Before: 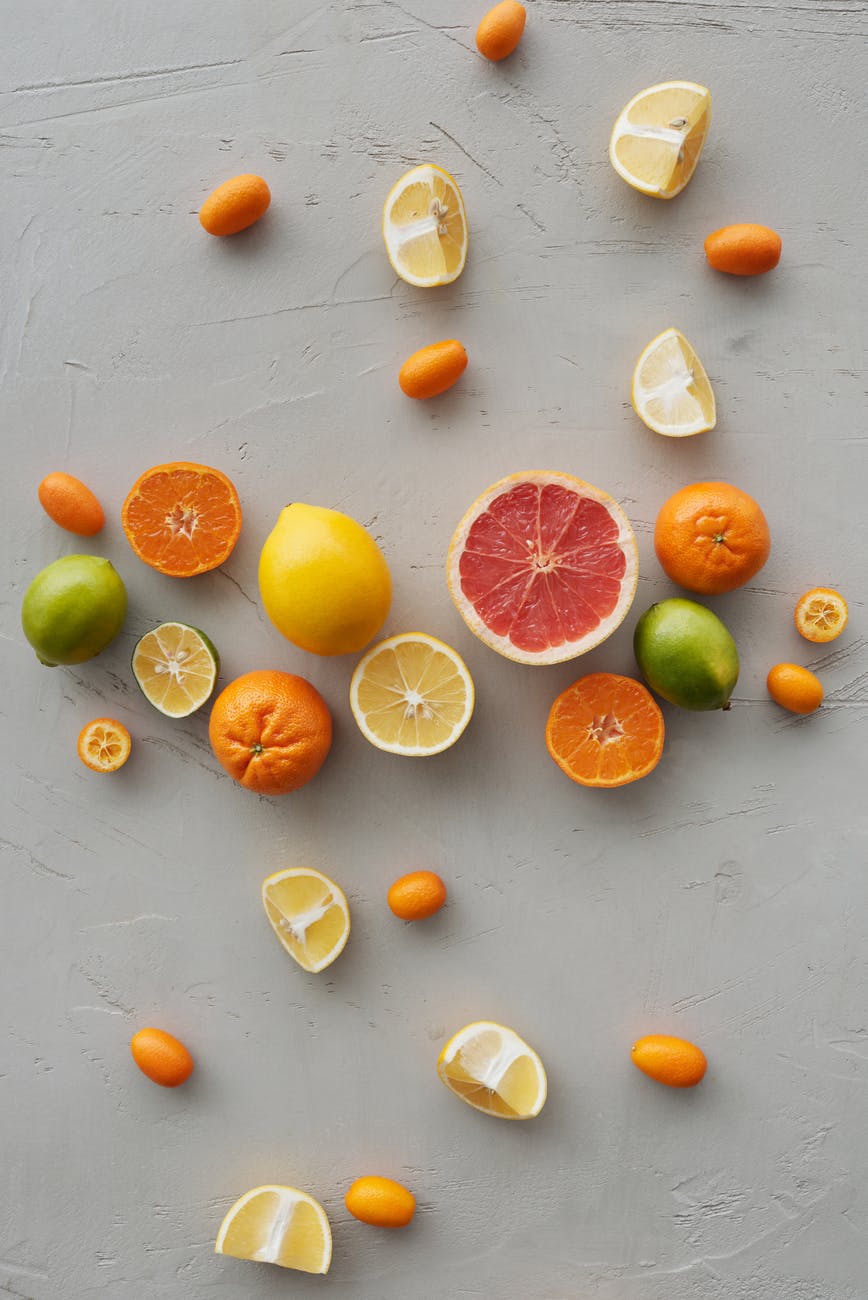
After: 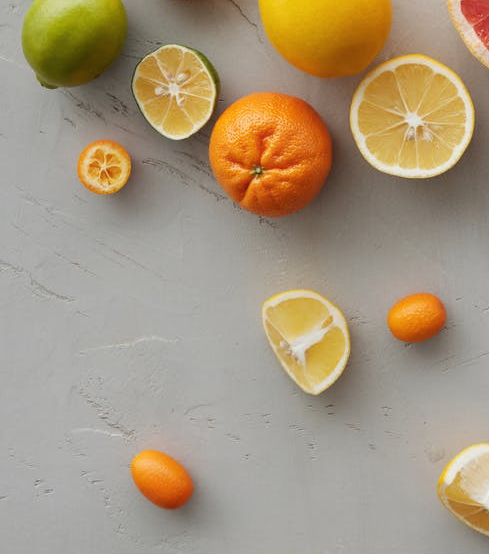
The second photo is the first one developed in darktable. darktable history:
color balance rgb: linear chroma grading › global chroma -0.67%, saturation formula JzAzBz (2021)
crop: top 44.483%, right 43.593%, bottom 12.892%
